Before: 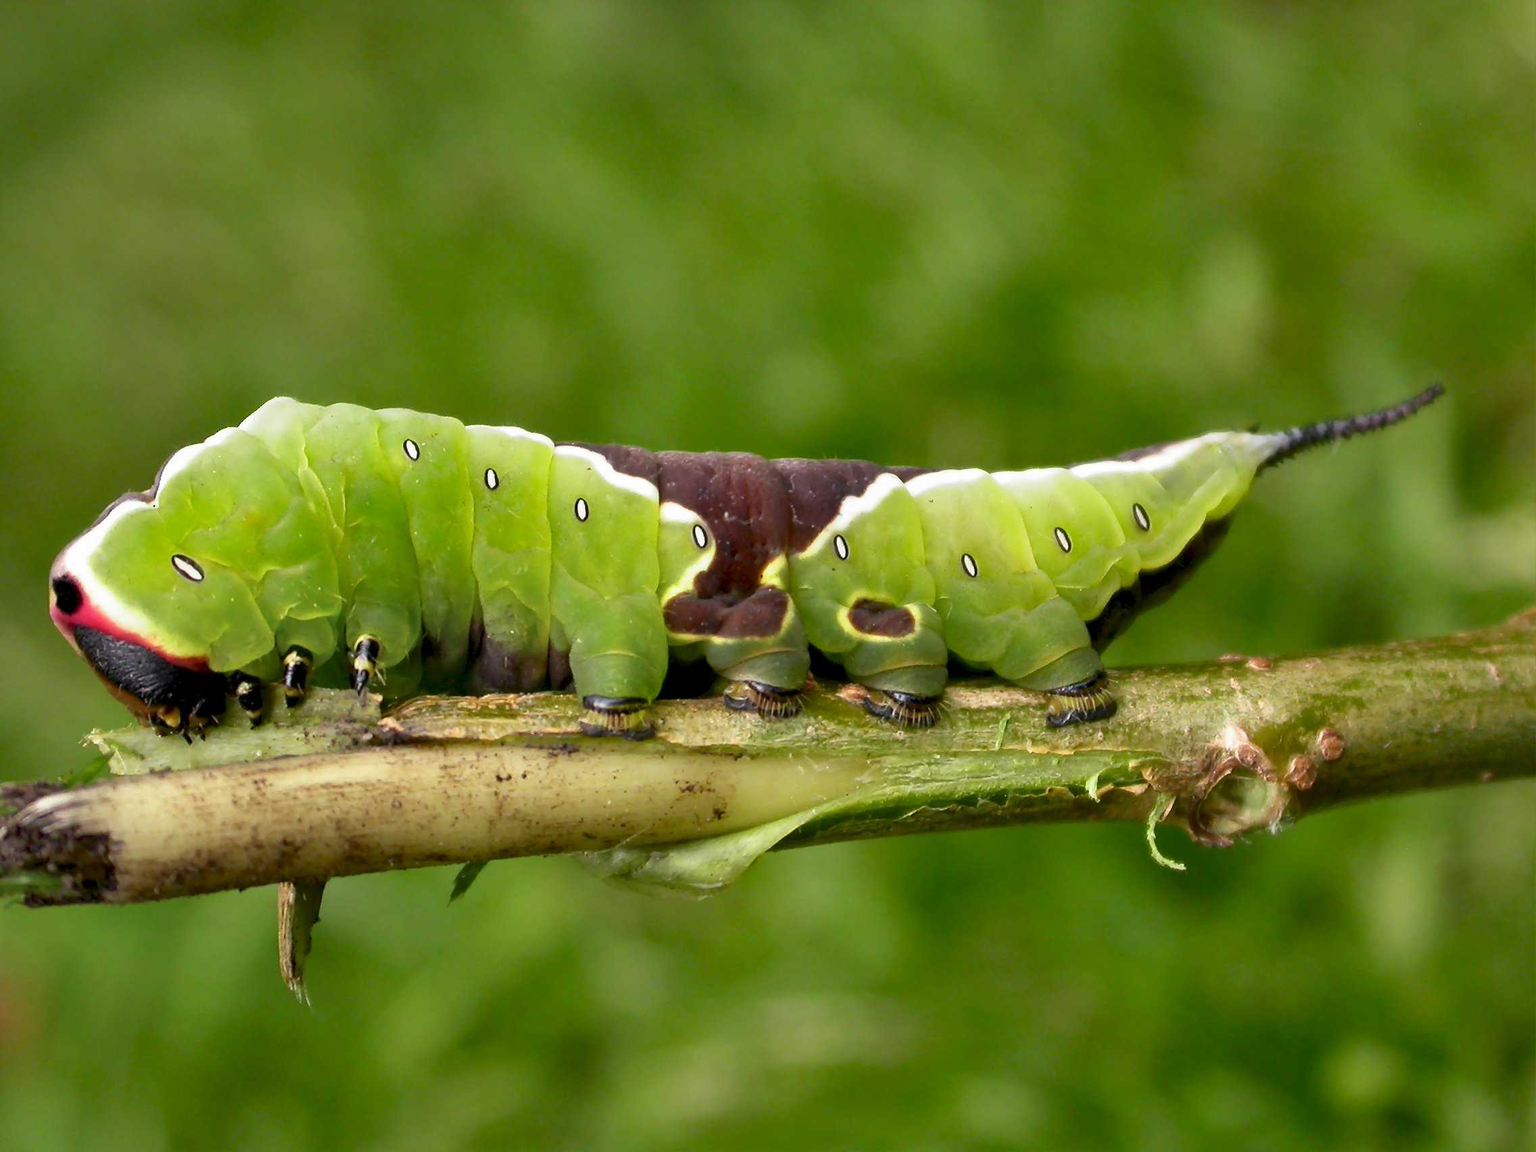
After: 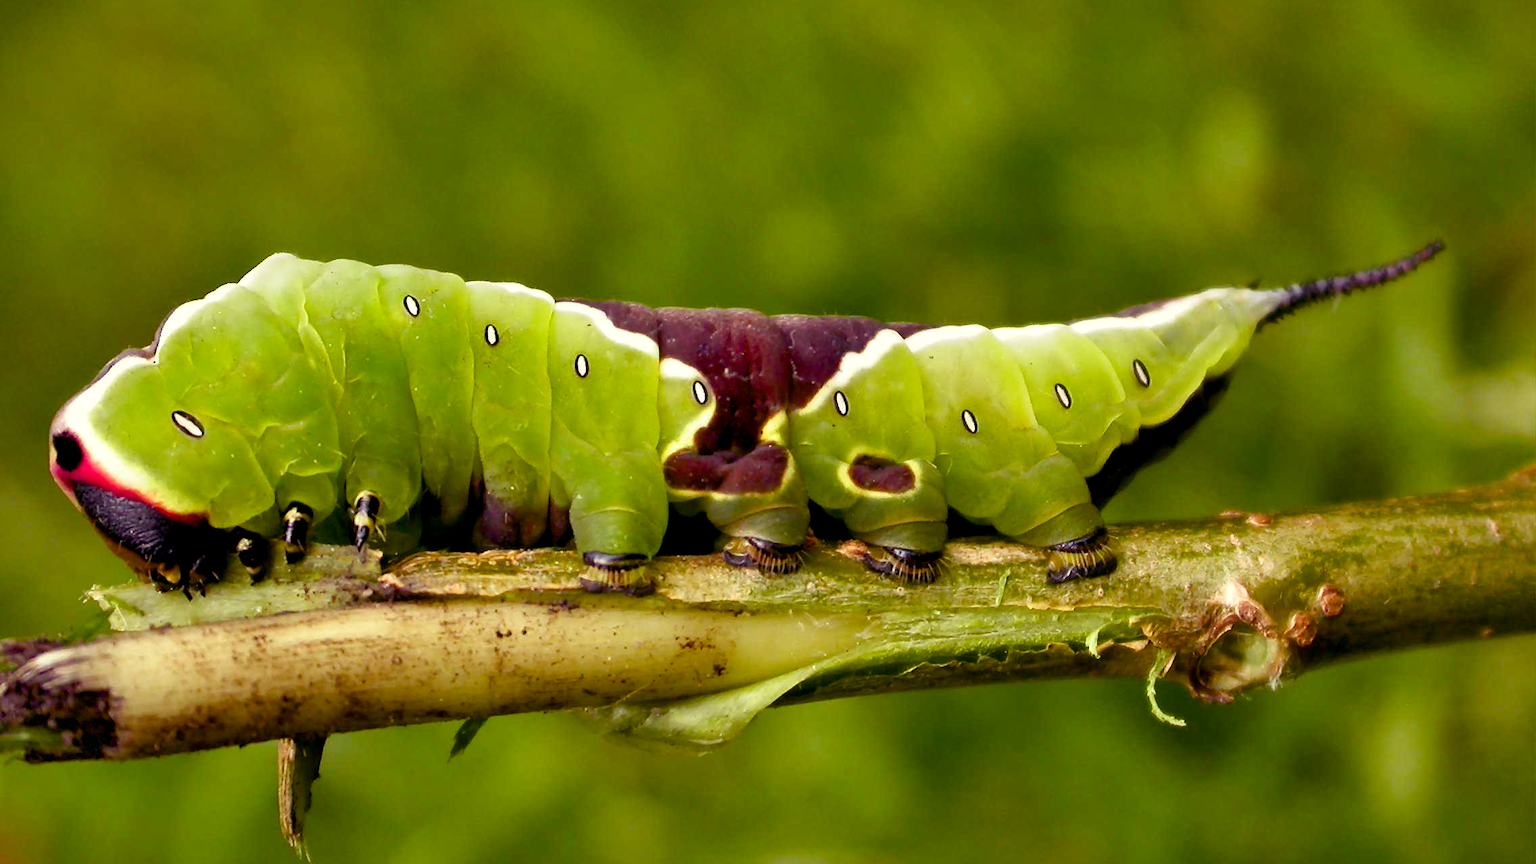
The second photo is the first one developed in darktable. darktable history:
crop and rotate: top 12.5%, bottom 12.5%
color balance rgb: shadows lift › luminance -21.66%, shadows lift › chroma 8.98%, shadows lift › hue 283.37°, power › chroma 1.05%, power › hue 25.59°, highlights gain › luminance 6.08%, highlights gain › chroma 2.55%, highlights gain › hue 90°, global offset › luminance -0.87%, perceptual saturation grading › global saturation 25%, perceptual saturation grading › highlights -28.39%, perceptual saturation grading › shadows 33.98%
vignetting: fall-off start 97.28%, fall-off radius 79%, brightness -0.462, saturation -0.3, width/height ratio 1.114, dithering 8-bit output, unbound false
shadows and highlights: shadows 32.83, highlights -47.7, soften with gaussian
